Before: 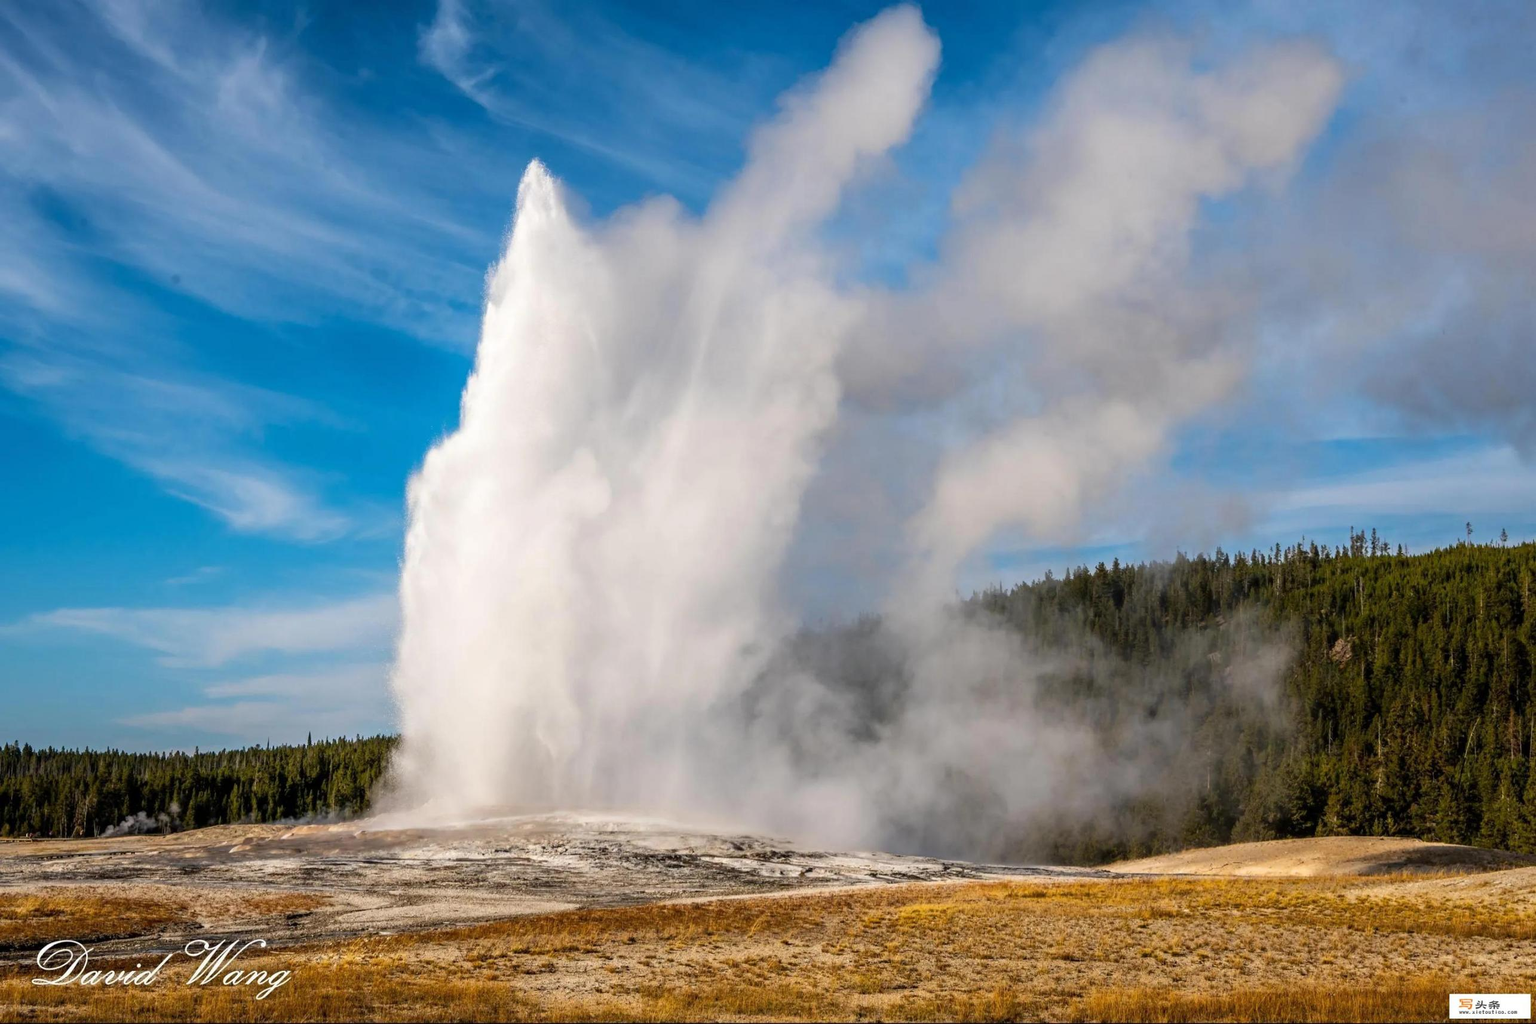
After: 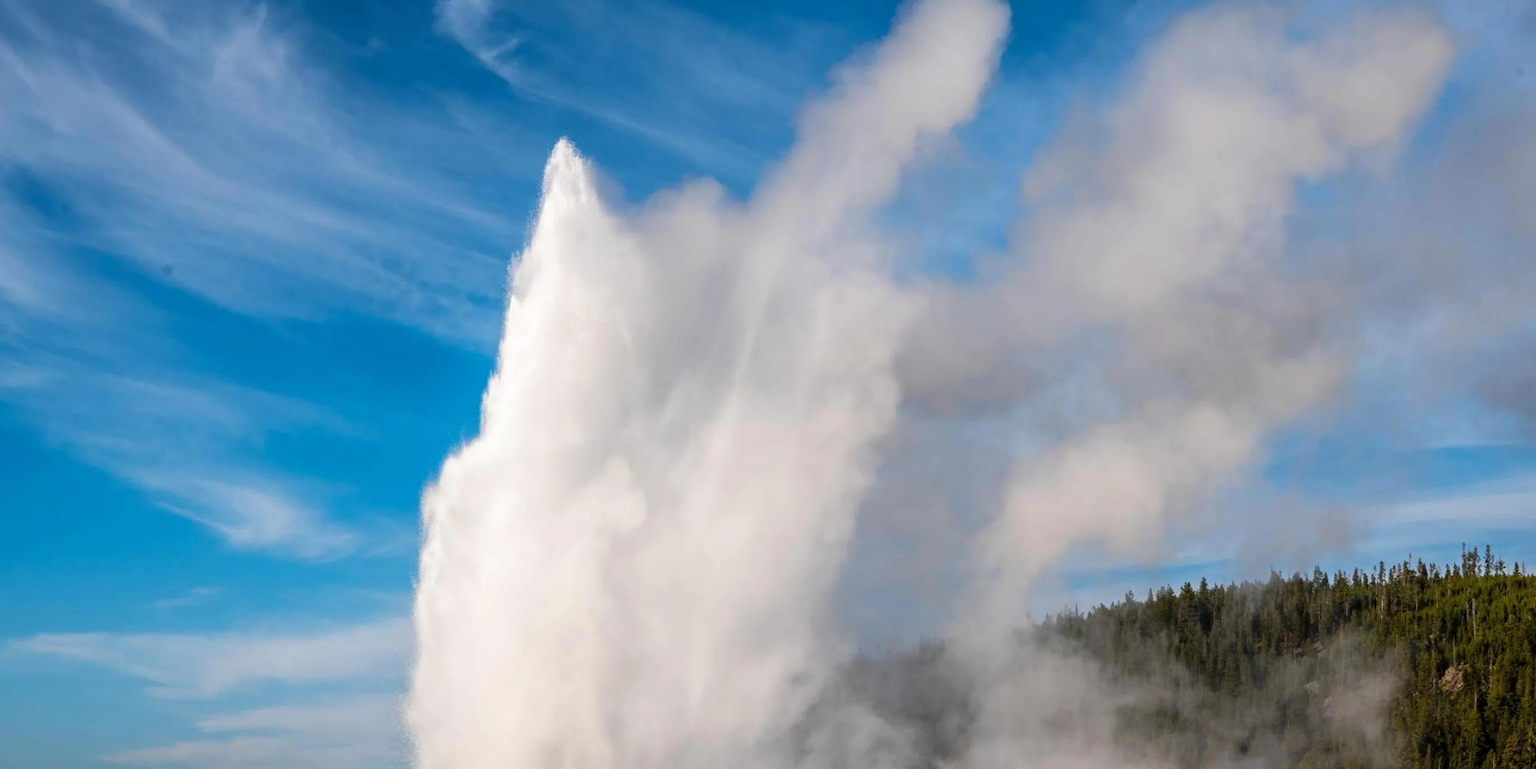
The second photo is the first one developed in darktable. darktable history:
crop: left 1.623%, top 3.358%, right 7.644%, bottom 28.424%
